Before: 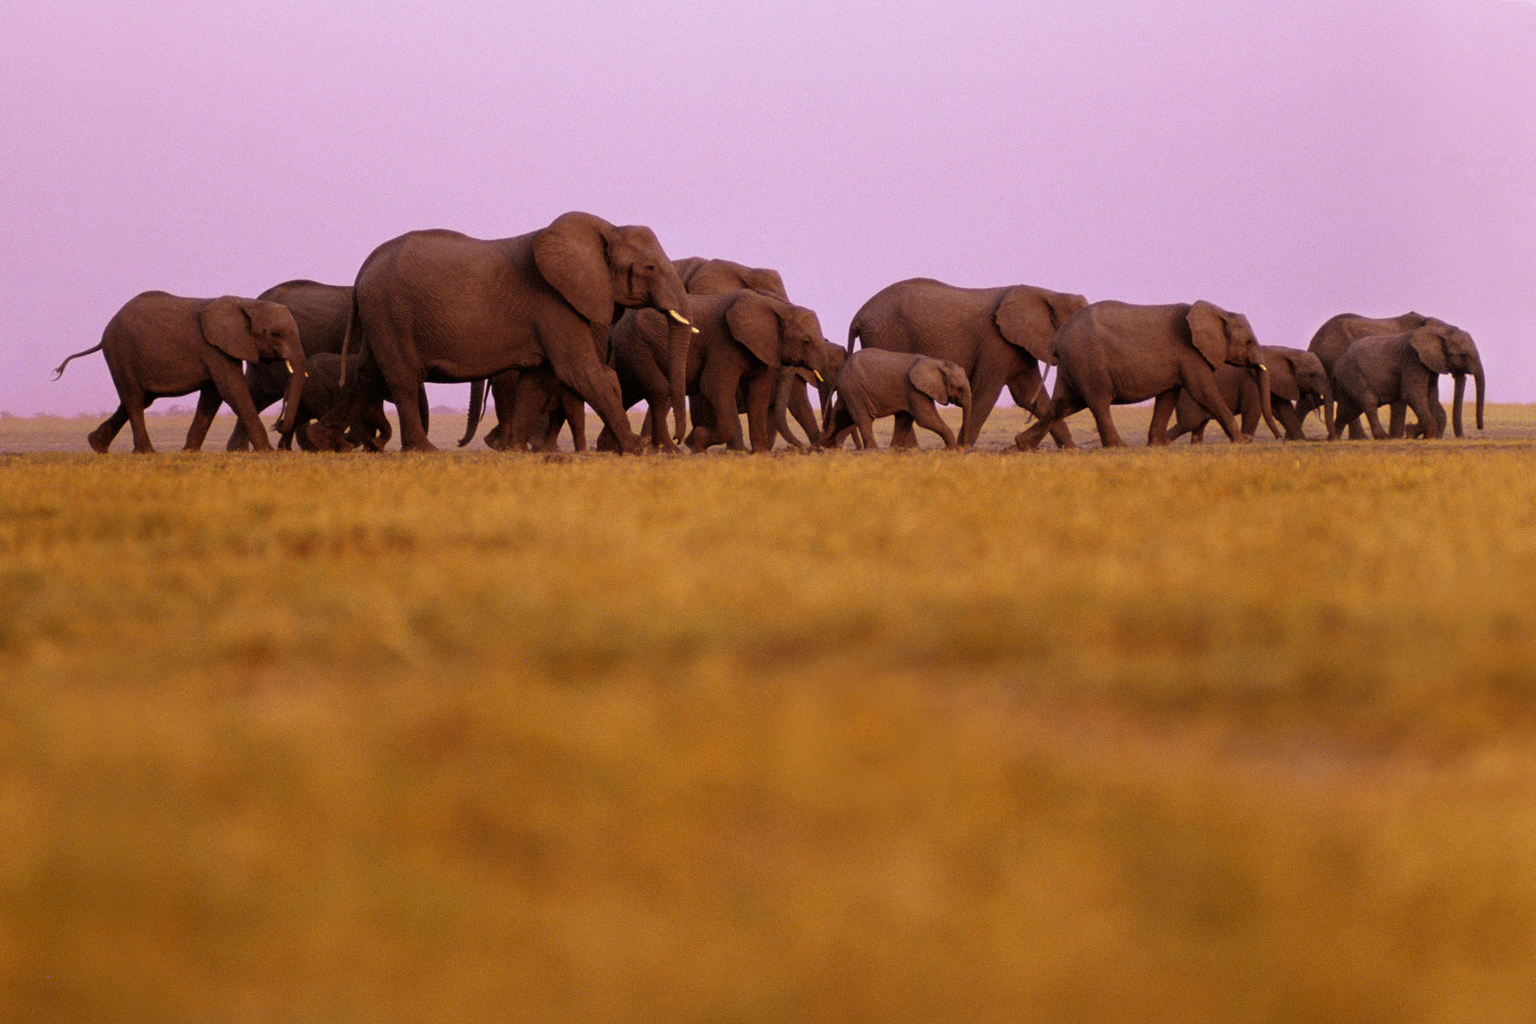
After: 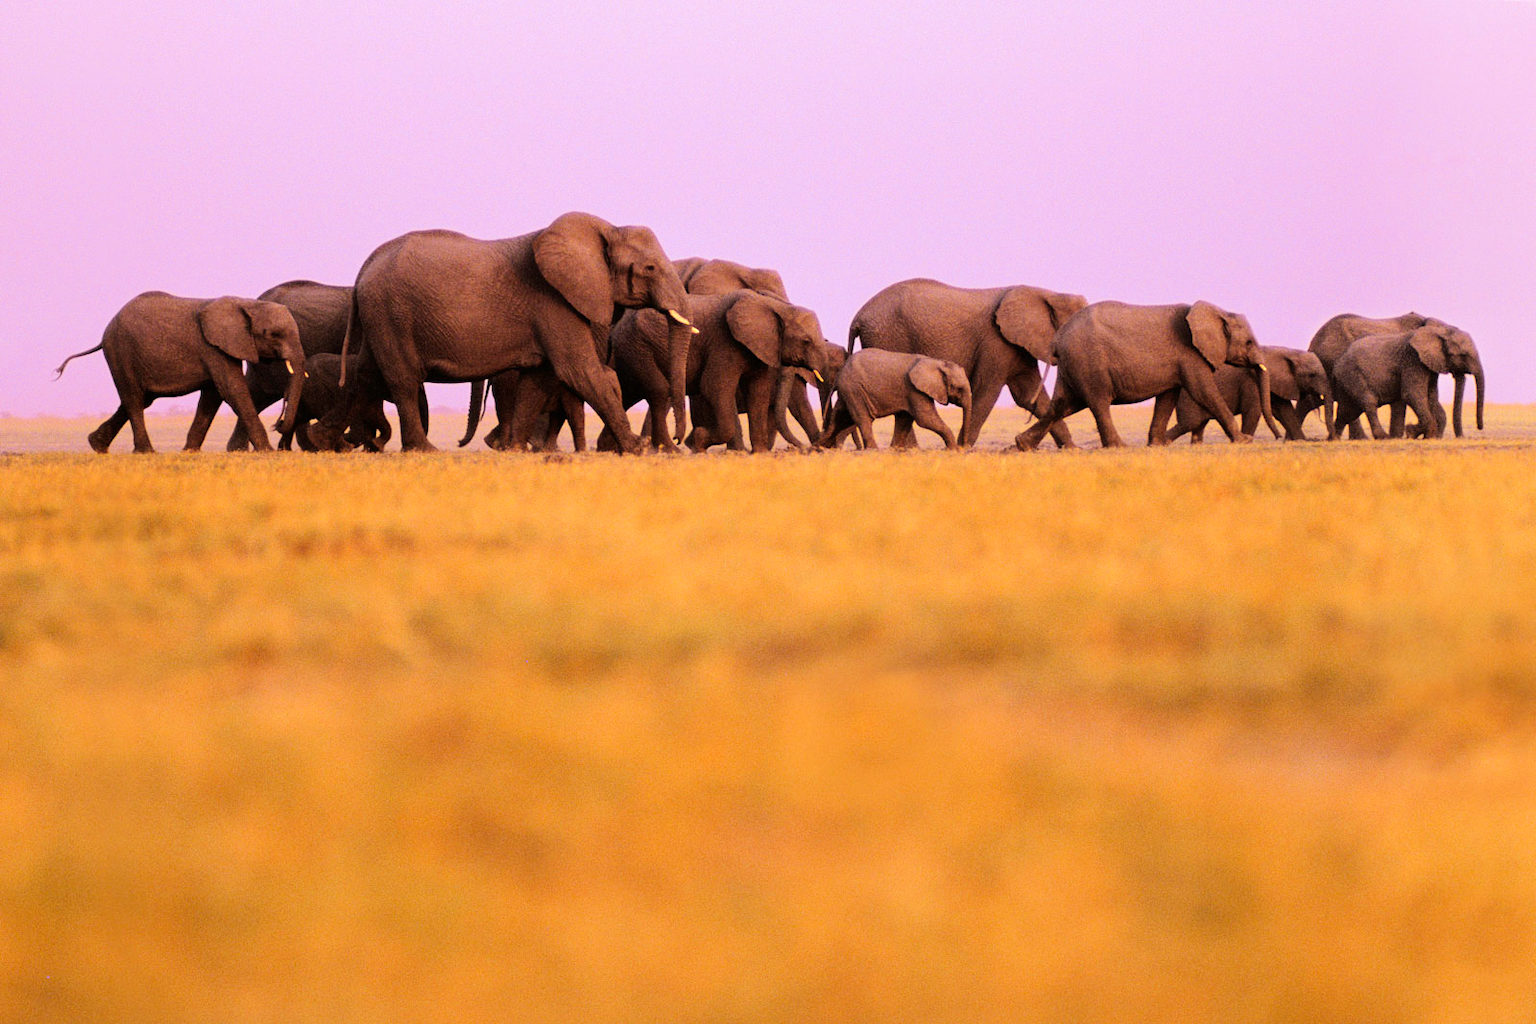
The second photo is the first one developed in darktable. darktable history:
tone equalizer: -7 EV 0.147 EV, -6 EV 0.606 EV, -5 EV 1.13 EV, -4 EV 1.32 EV, -3 EV 1.13 EV, -2 EV 0.6 EV, -1 EV 0.164 EV, edges refinement/feathering 500, mask exposure compensation -1.57 EV, preserve details no
